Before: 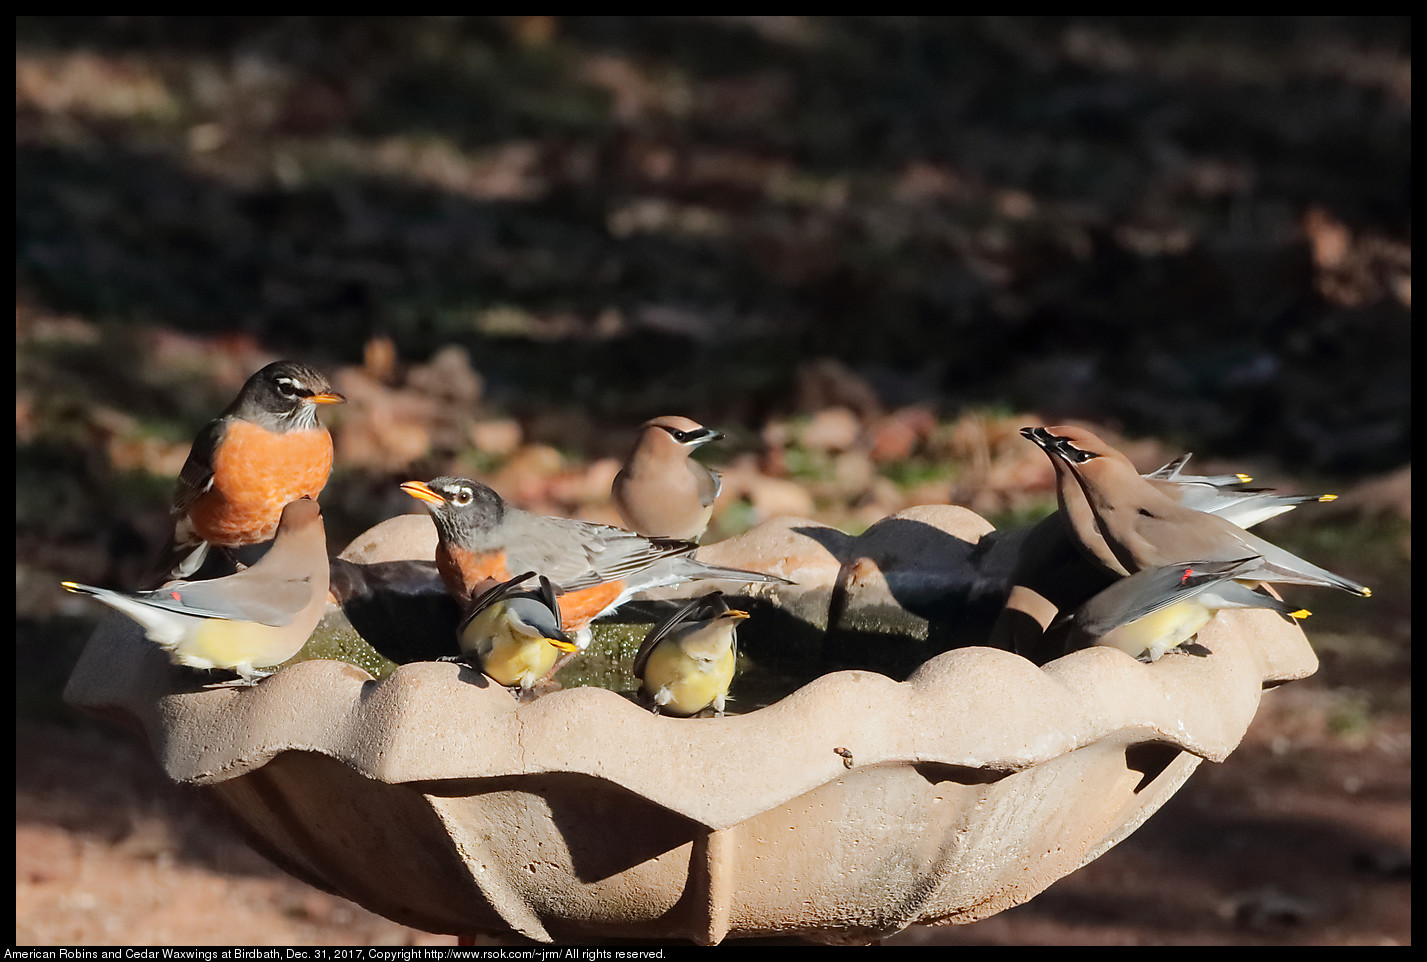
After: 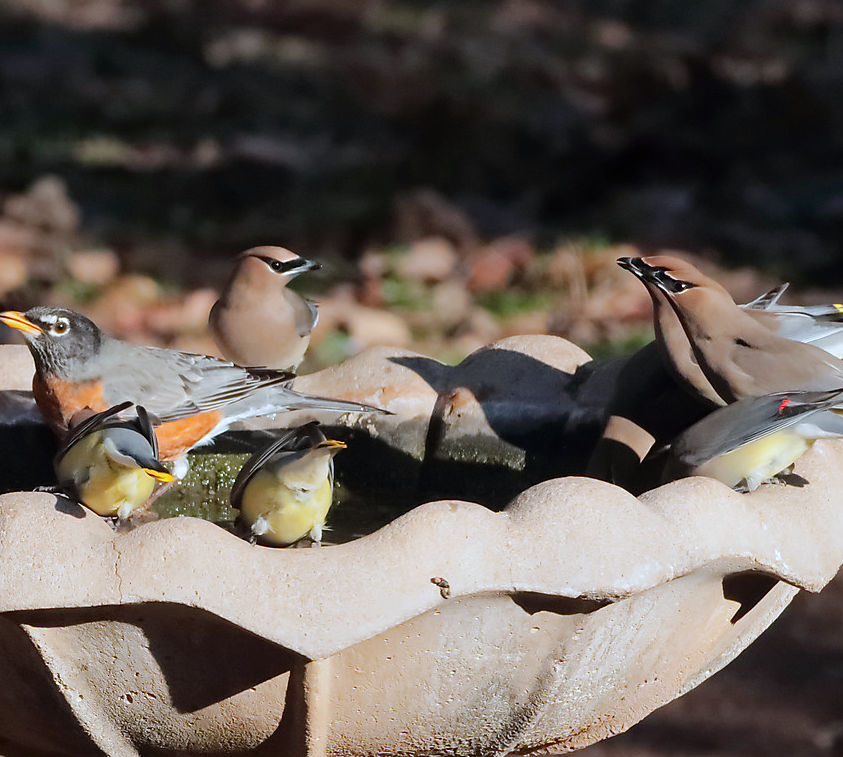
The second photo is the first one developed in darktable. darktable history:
crop and rotate: left 28.256%, top 17.734%, right 12.656%, bottom 3.573%
white balance: red 0.954, blue 1.079
